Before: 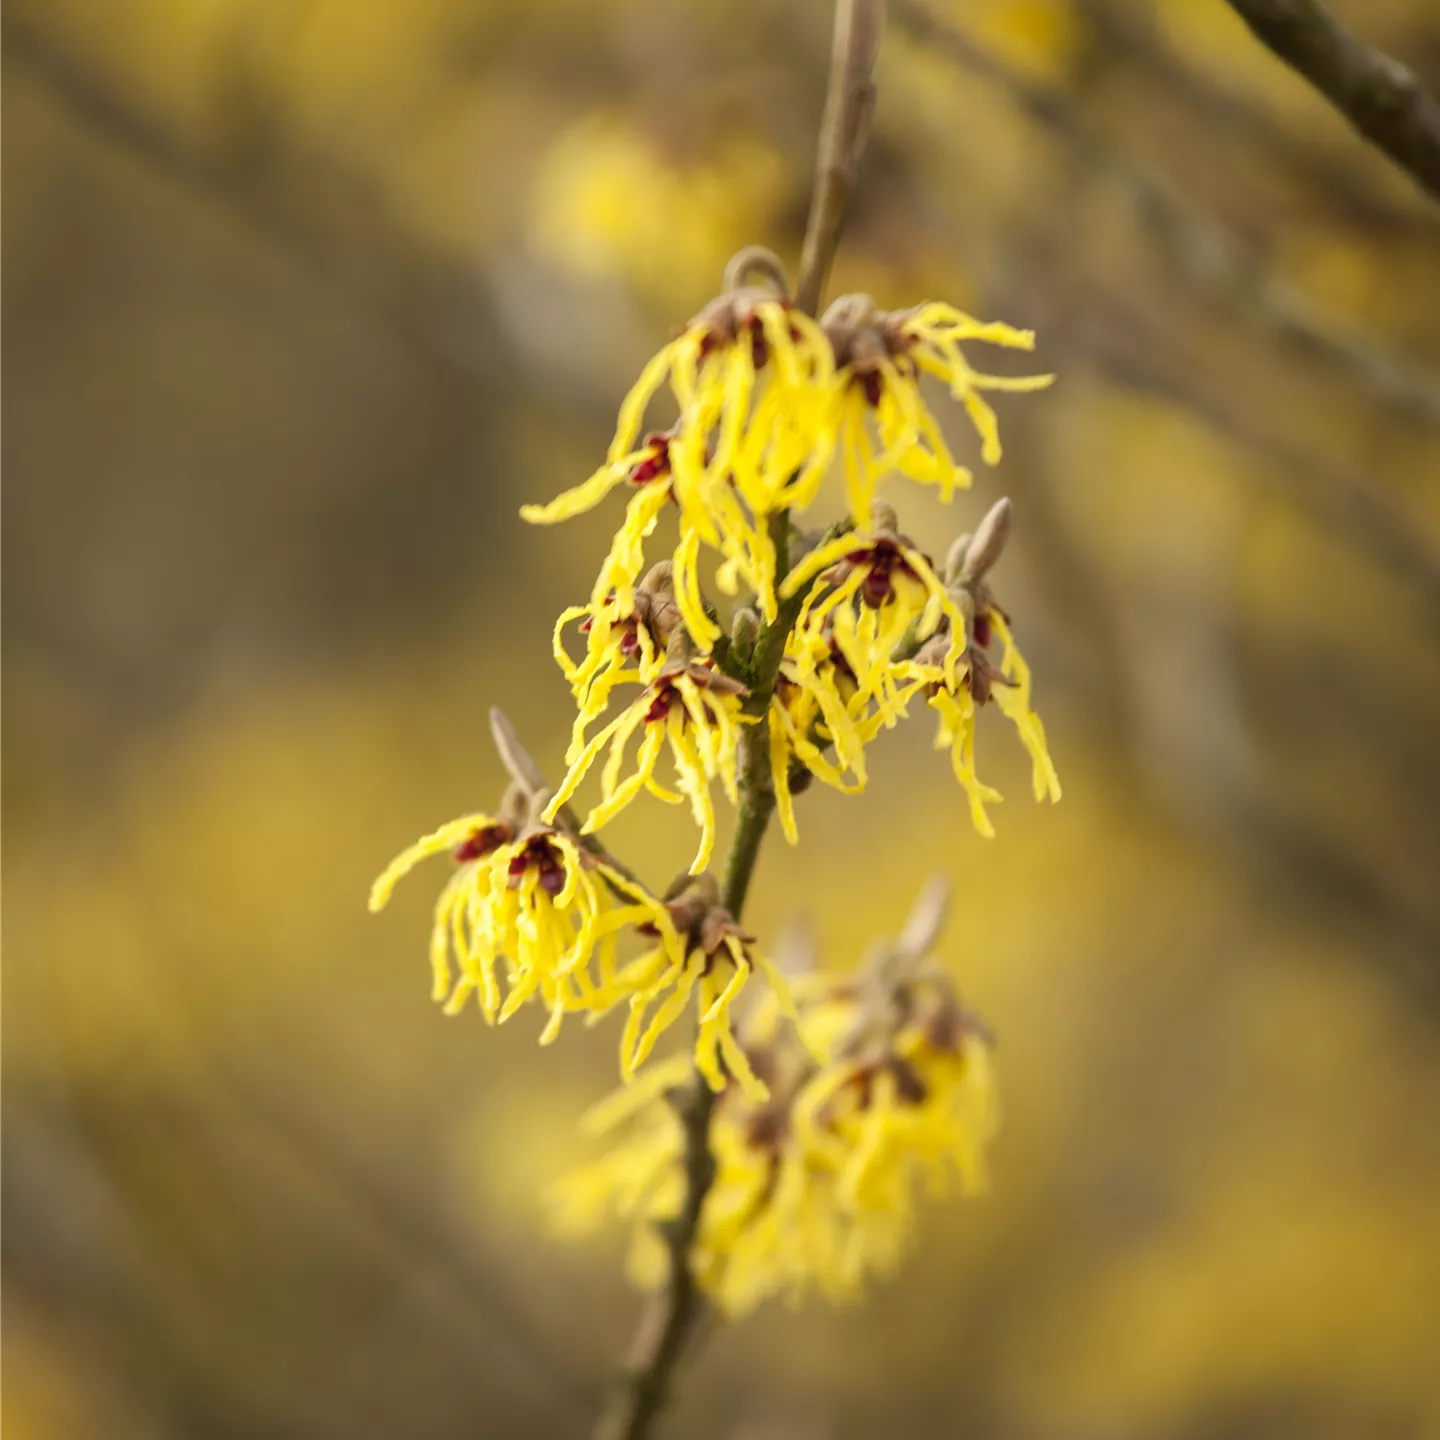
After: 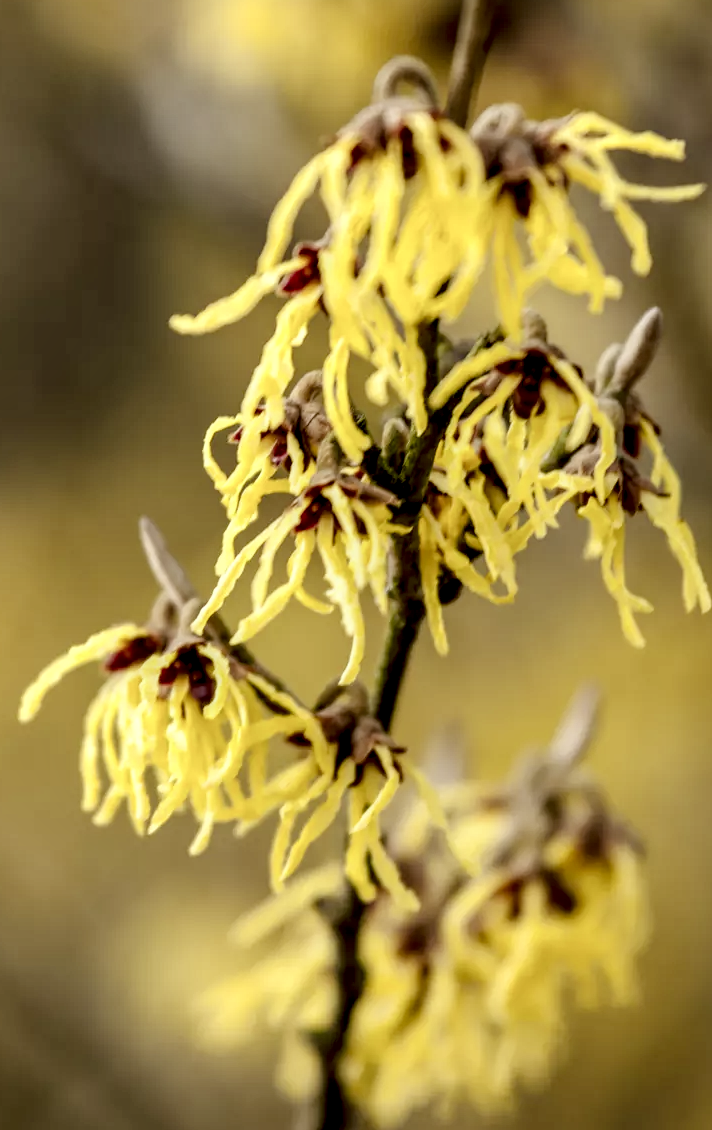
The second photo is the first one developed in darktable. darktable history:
white balance: red 0.986, blue 1.01
filmic rgb: black relative exposure -6.59 EV, white relative exposure 4.71 EV, hardness 3.13, contrast 0.805
local contrast: shadows 185%, detail 225%
crop and rotate: angle 0.02°, left 24.353%, top 13.219%, right 26.156%, bottom 8.224%
